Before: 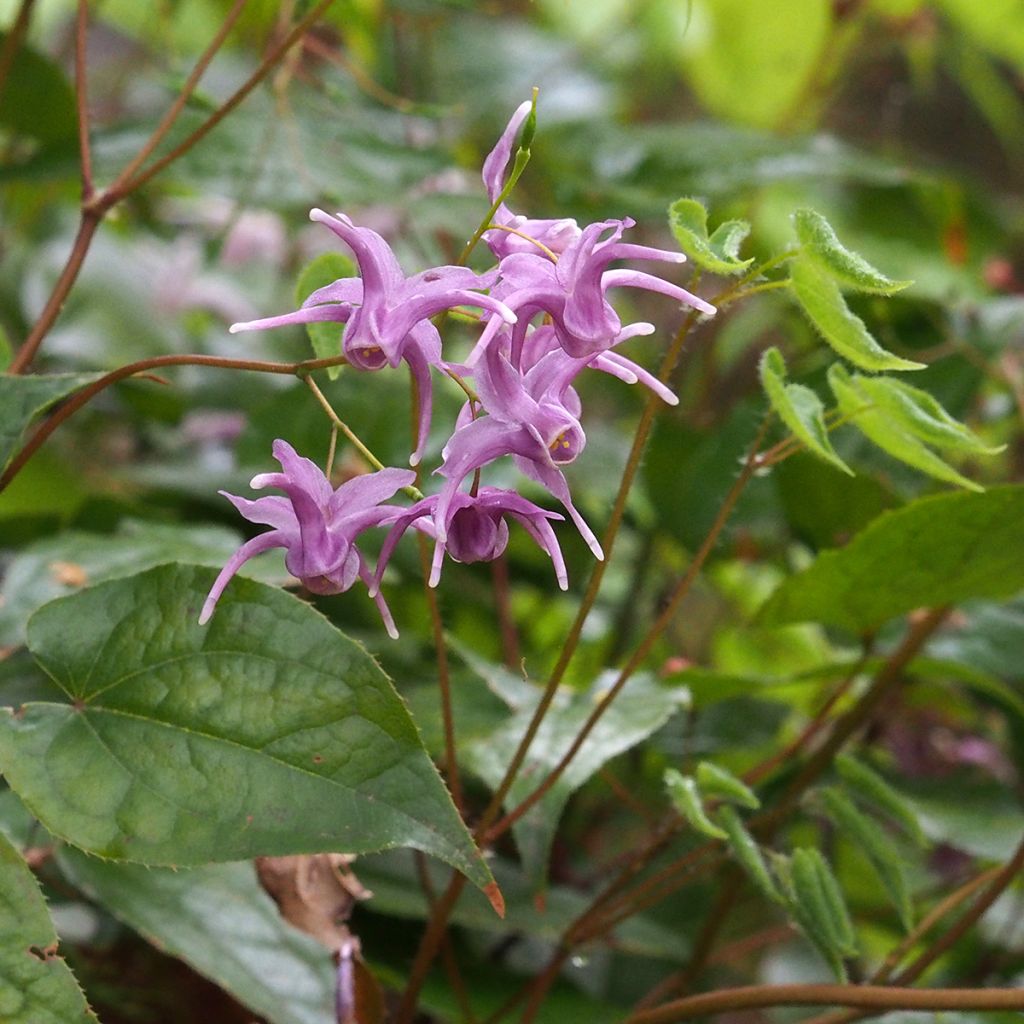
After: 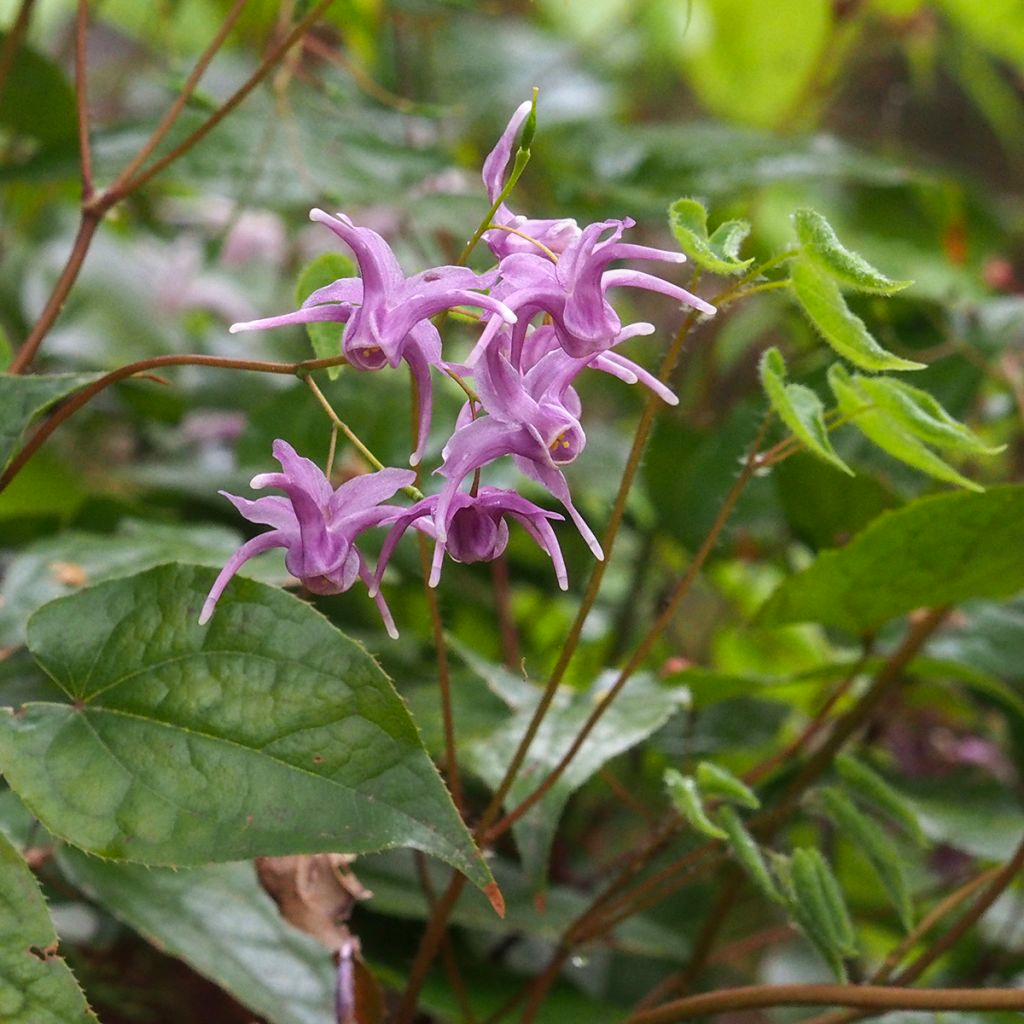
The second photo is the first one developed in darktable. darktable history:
local contrast: detail 110%
vibrance: on, module defaults
